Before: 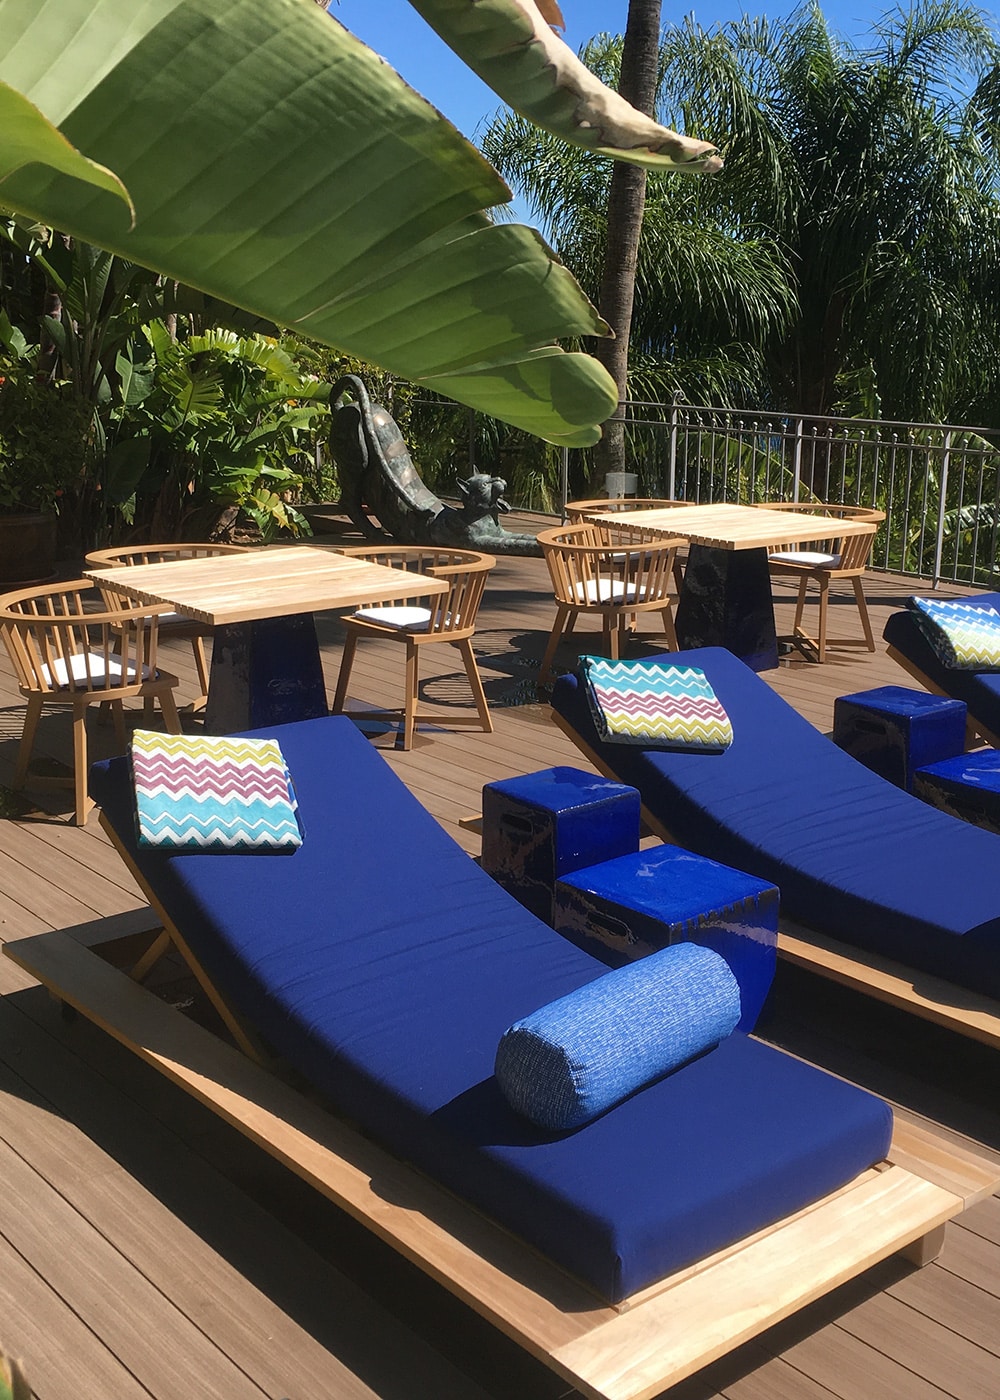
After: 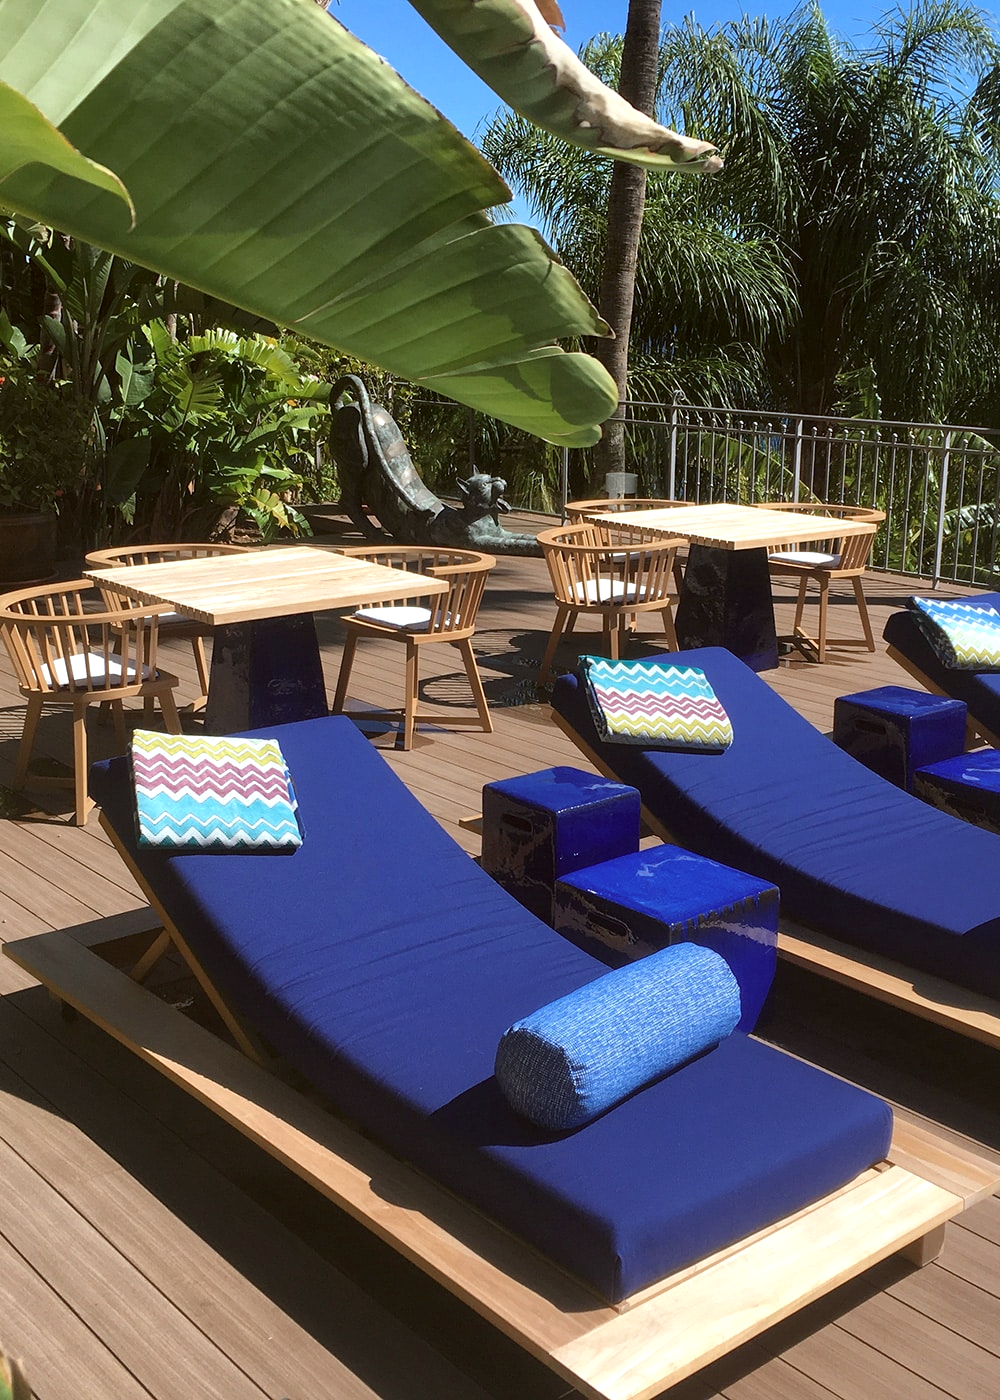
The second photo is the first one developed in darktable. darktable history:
local contrast: mode bilateral grid, contrast 21, coarseness 50, detail 119%, midtone range 0.2
color correction: highlights a* -3.12, highlights b* -6.2, shadows a* 3.2, shadows b* 5.38
exposure: exposure 0.203 EV, compensate highlight preservation false
